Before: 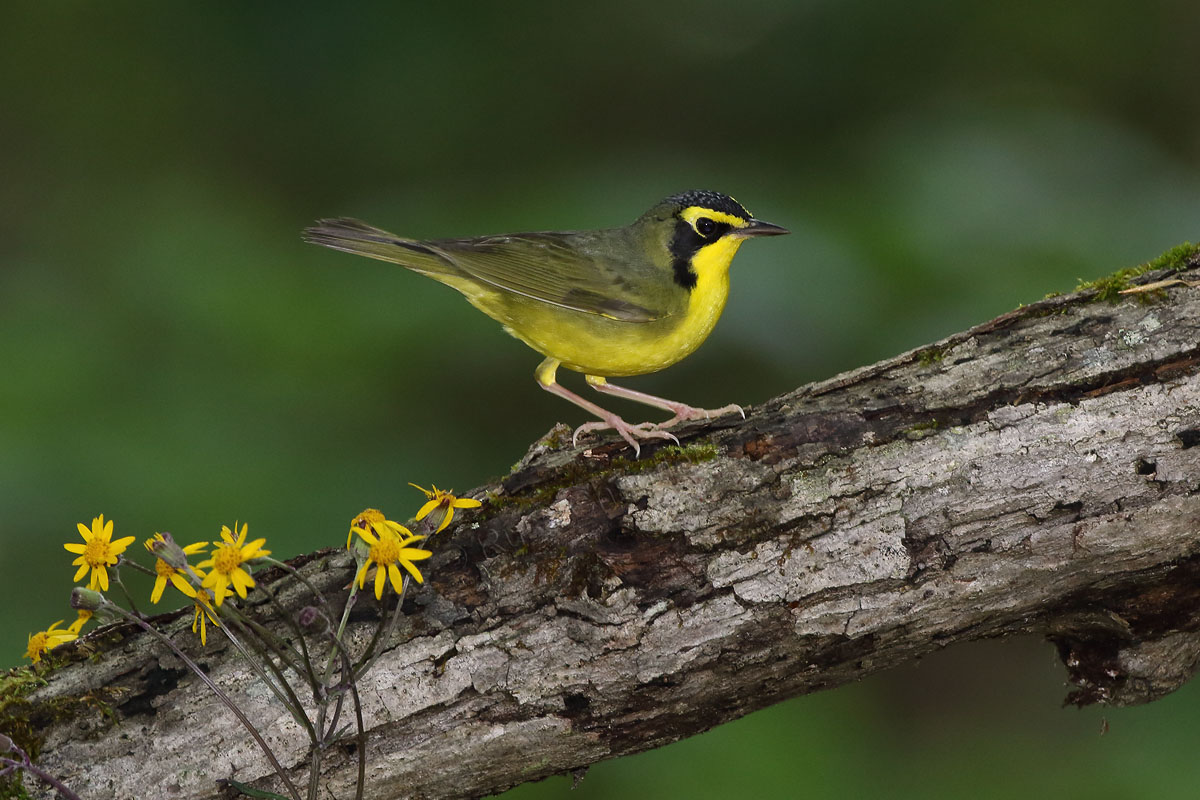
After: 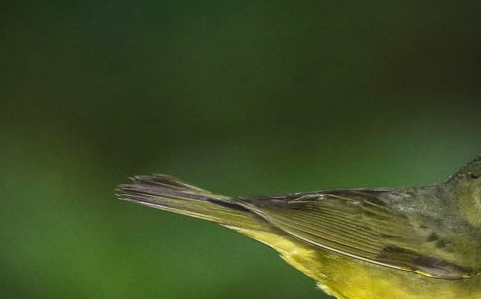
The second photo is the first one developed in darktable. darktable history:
crop: left 15.539%, top 5.442%, right 44.346%, bottom 57.161%
local contrast: on, module defaults
vignetting: brightness -0.583, saturation -0.127
contrast brightness saturation: contrast 0.202, brightness 0.157, saturation 0.222
